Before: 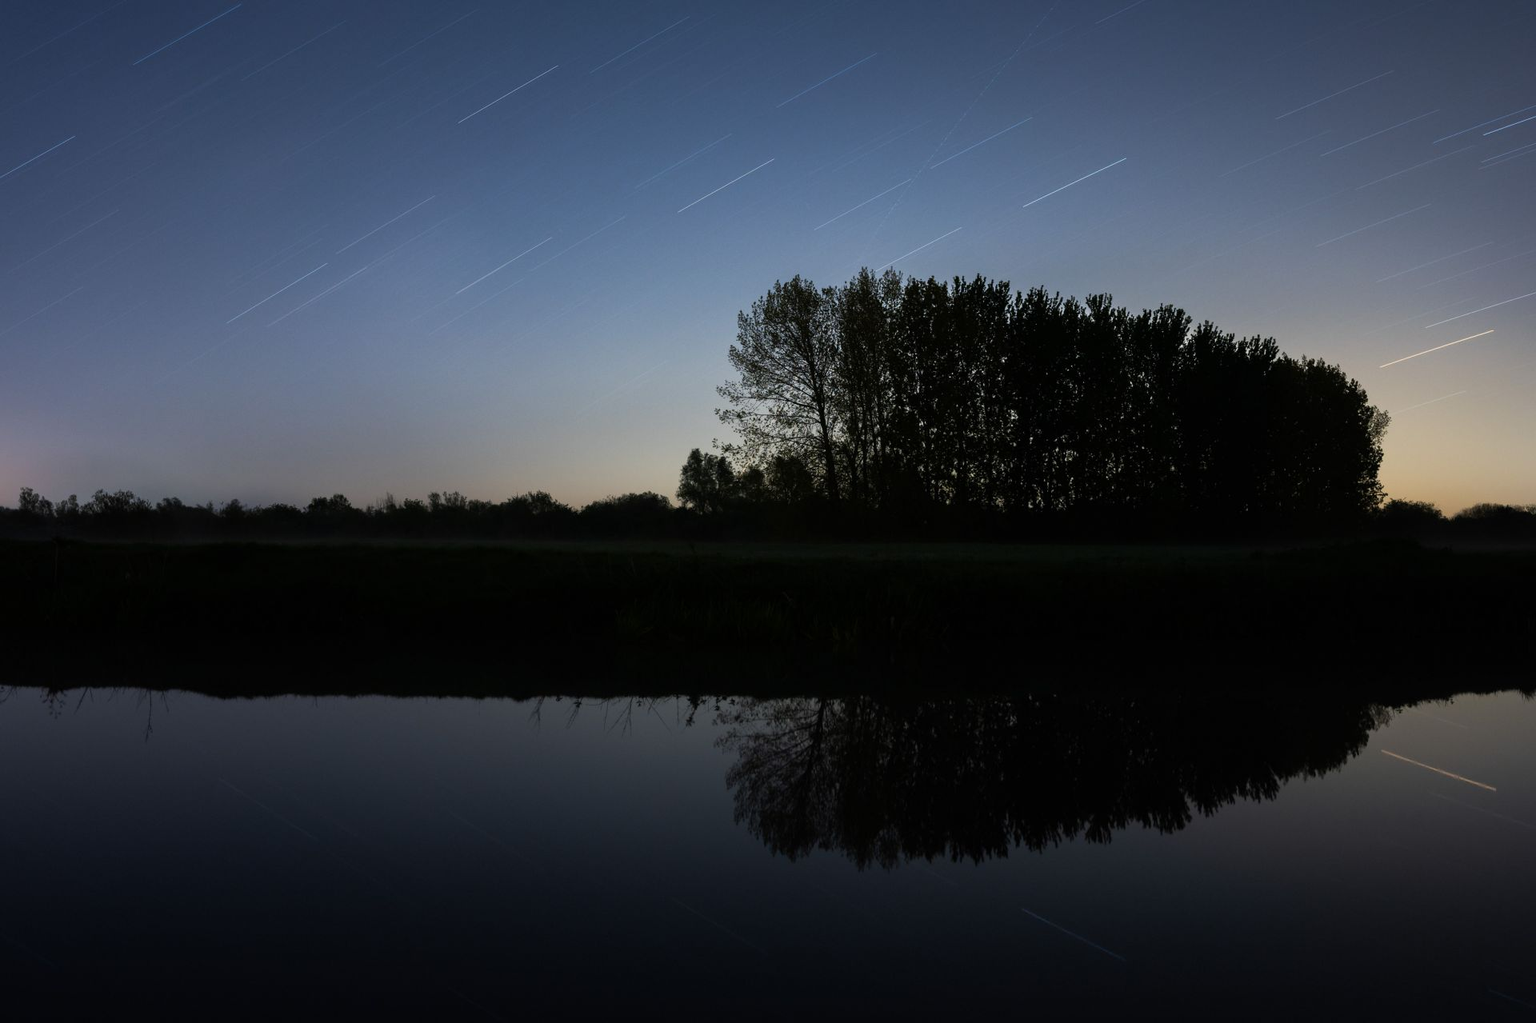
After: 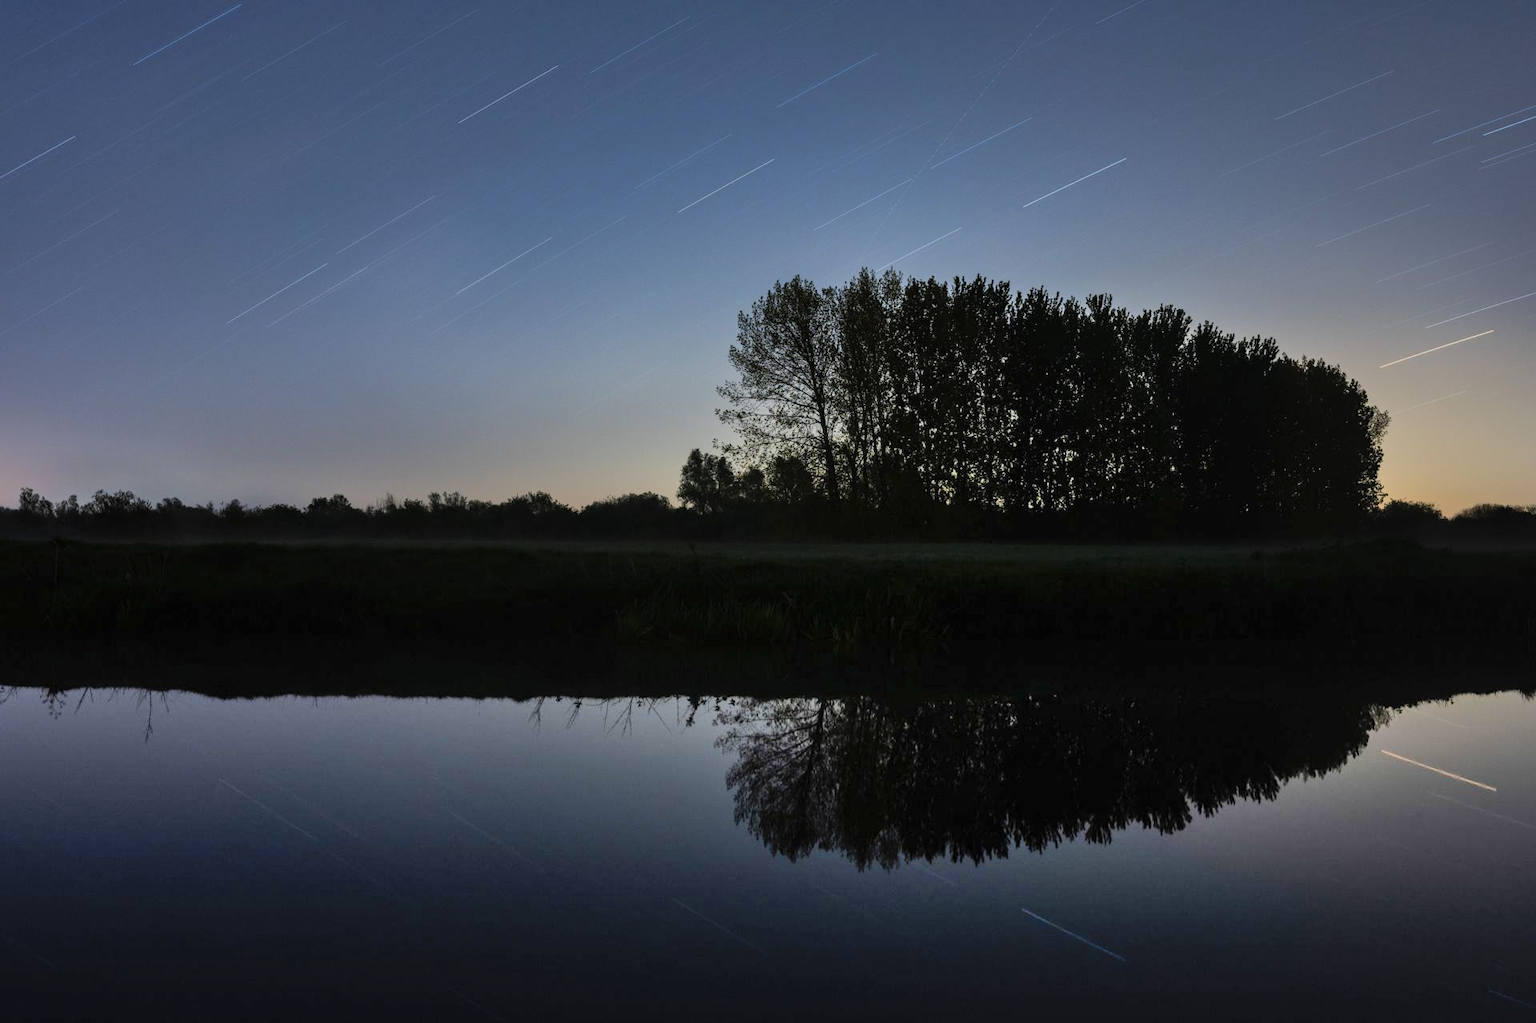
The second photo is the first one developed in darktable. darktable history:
shadows and highlights: shadows 60, soften with gaussian
local contrast: detail 110%
